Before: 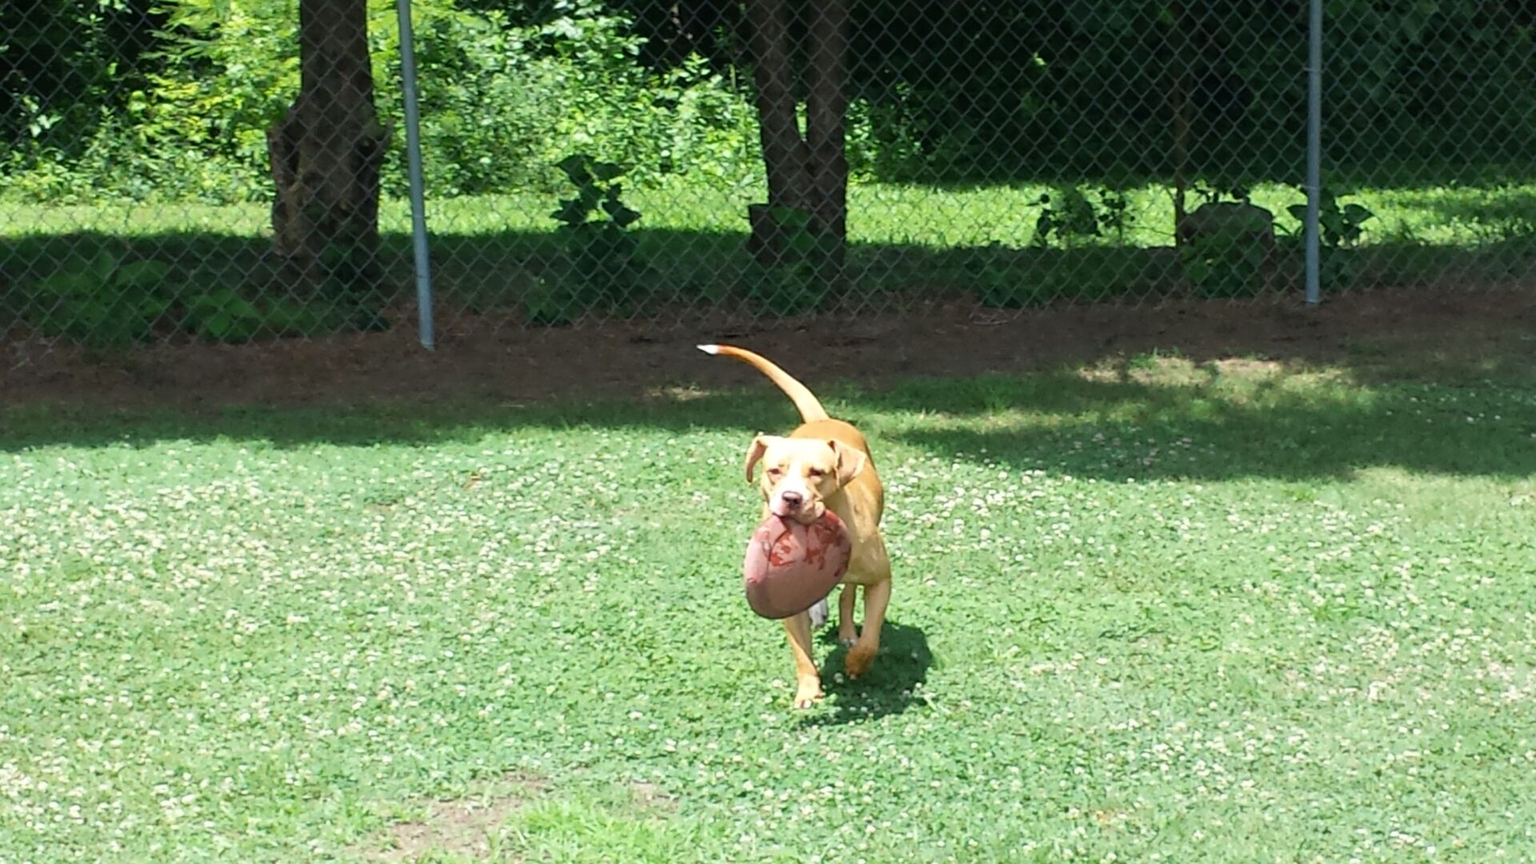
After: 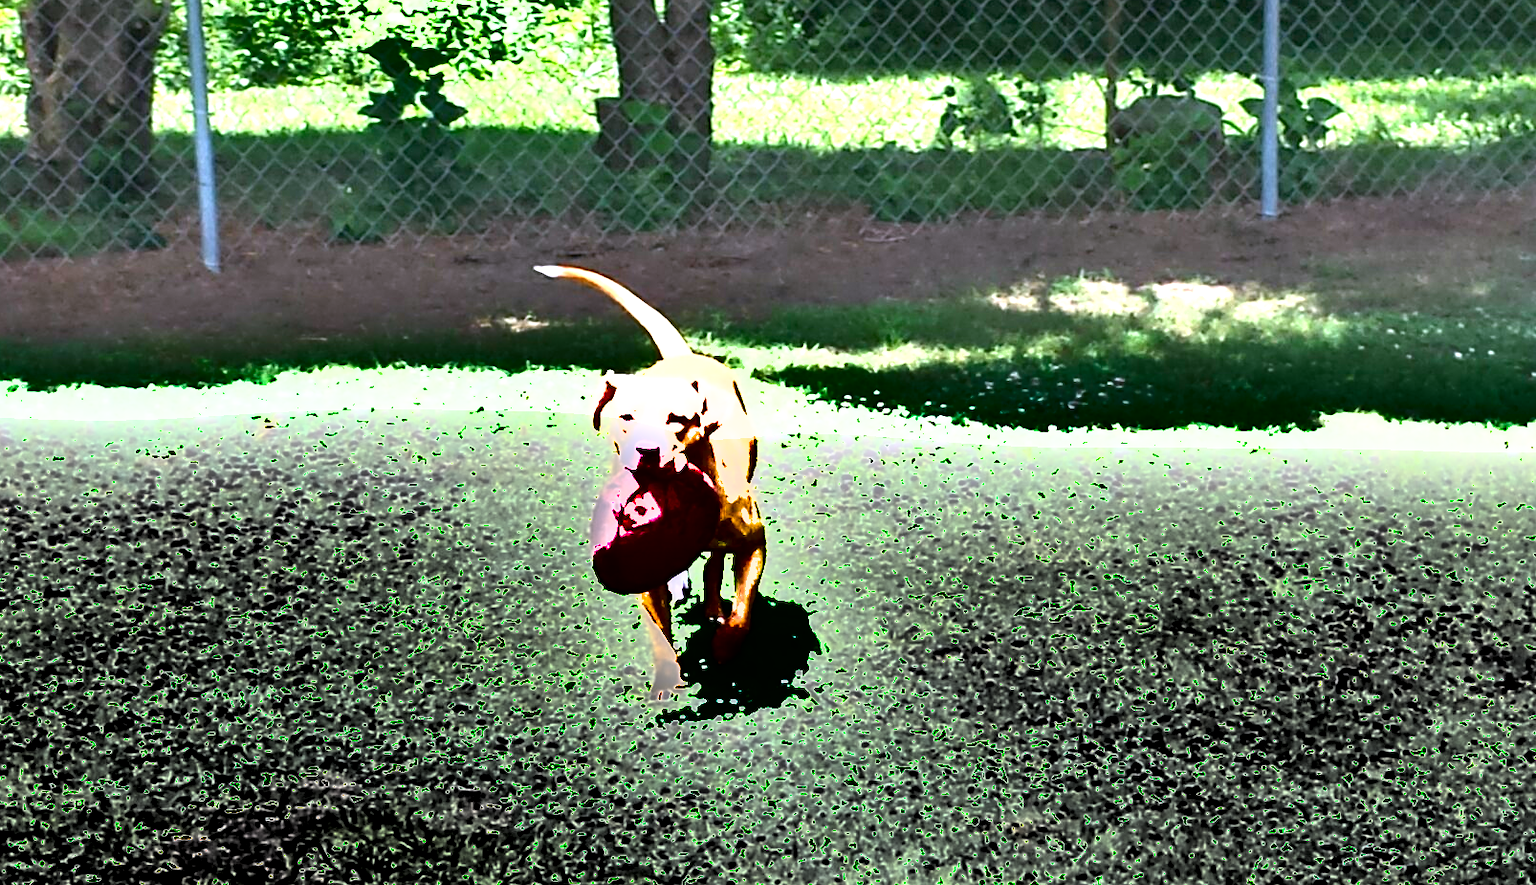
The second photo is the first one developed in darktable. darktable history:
exposure: black level correction 0.001, exposure 1.646 EV, compensate exposure bias true, compensate highlight preservation false
white balance: red 1.042, blue 1.17
crop: left 16.315%, top 14.246%
shadows and highlights: shadows 20.91, highlights -82.73, soften with gaussian
